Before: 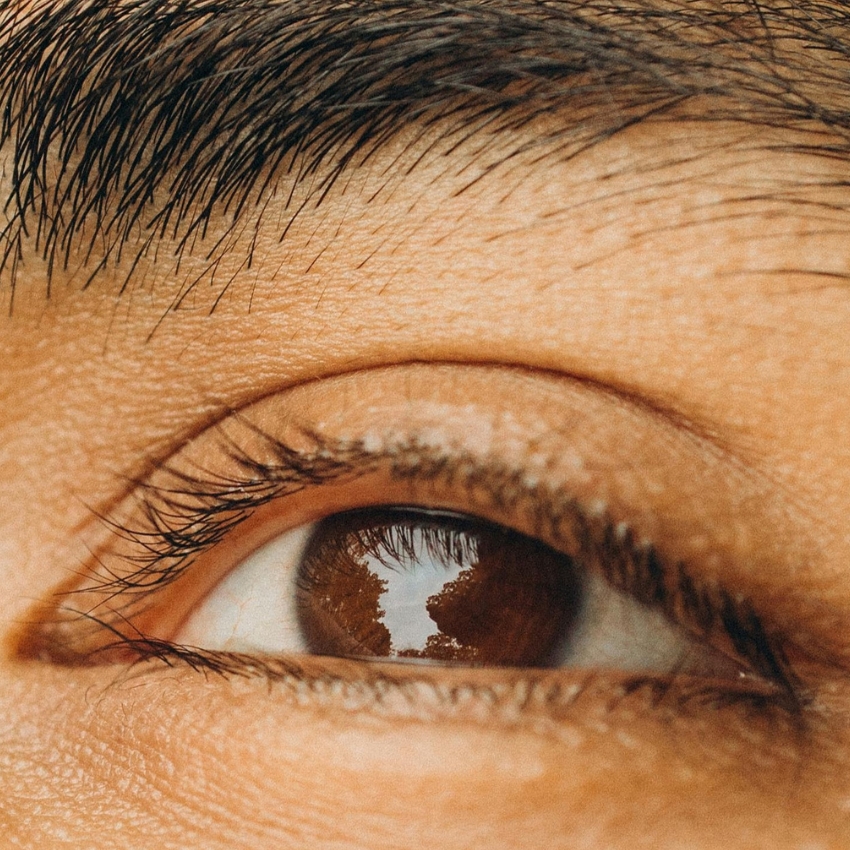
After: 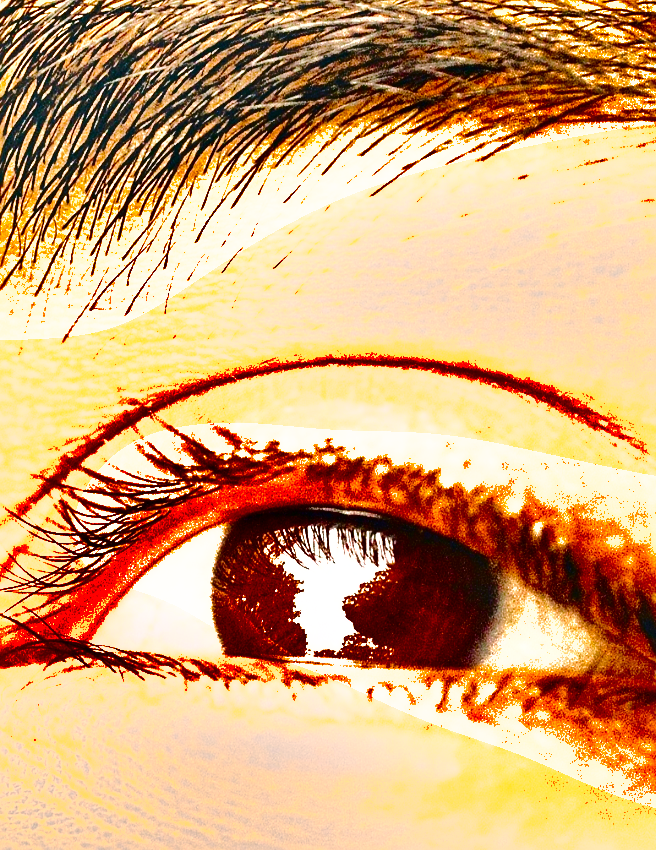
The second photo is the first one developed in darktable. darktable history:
tone equalizer: -8 EV 1.96 EV, -7 EV 1.97 EV, -6 EV 2 EV, -5 EV 1.97 EV, -4 EV 1.99 EV, -3 EV 1.5 EV, -2 EV 0.976 EV, -1 EV 0.514 EV, edges refinement/feathering 500, mask exposure compensation -1.57 EV, preserve details no
crop: left 9.904%, right 12.859%
tone curve: curves: ch0 [(0, 0.084) (0.155, 0.169) (0.46, 0.466) (0.751, 0.788) (1, 0.961)]; ch1 [(0, 0) (0.43, 0.408) (0.476, 0.469) (0.505, 0.503) (0.553, 0.563) (0.592, 0.581) (0.631, 0.625) (1, 1)]; ch2 [(0, 0) (0.505, 0.495) (0.55, 0.557) (0.583, 0.573) (1, 1)], preserve colors none
sharpen: on, module defaults
exposure: black level correction 0, exposure 2.099 EV, compensate highlight preservation false
color balance rgb: shadows lift › chroma 2.034%, shadows lift › hue 48.78°, power › chroma 0.251%, power › hue 62.42°, highlights gain › chroma 1.512%, highlights gain › hue 308.46°, perceptual saturation grading › global saturation 25.355%, global vibrance 20%
shadows and highlights: shadows 21.04, highlights -81.81, soften with gaussian
